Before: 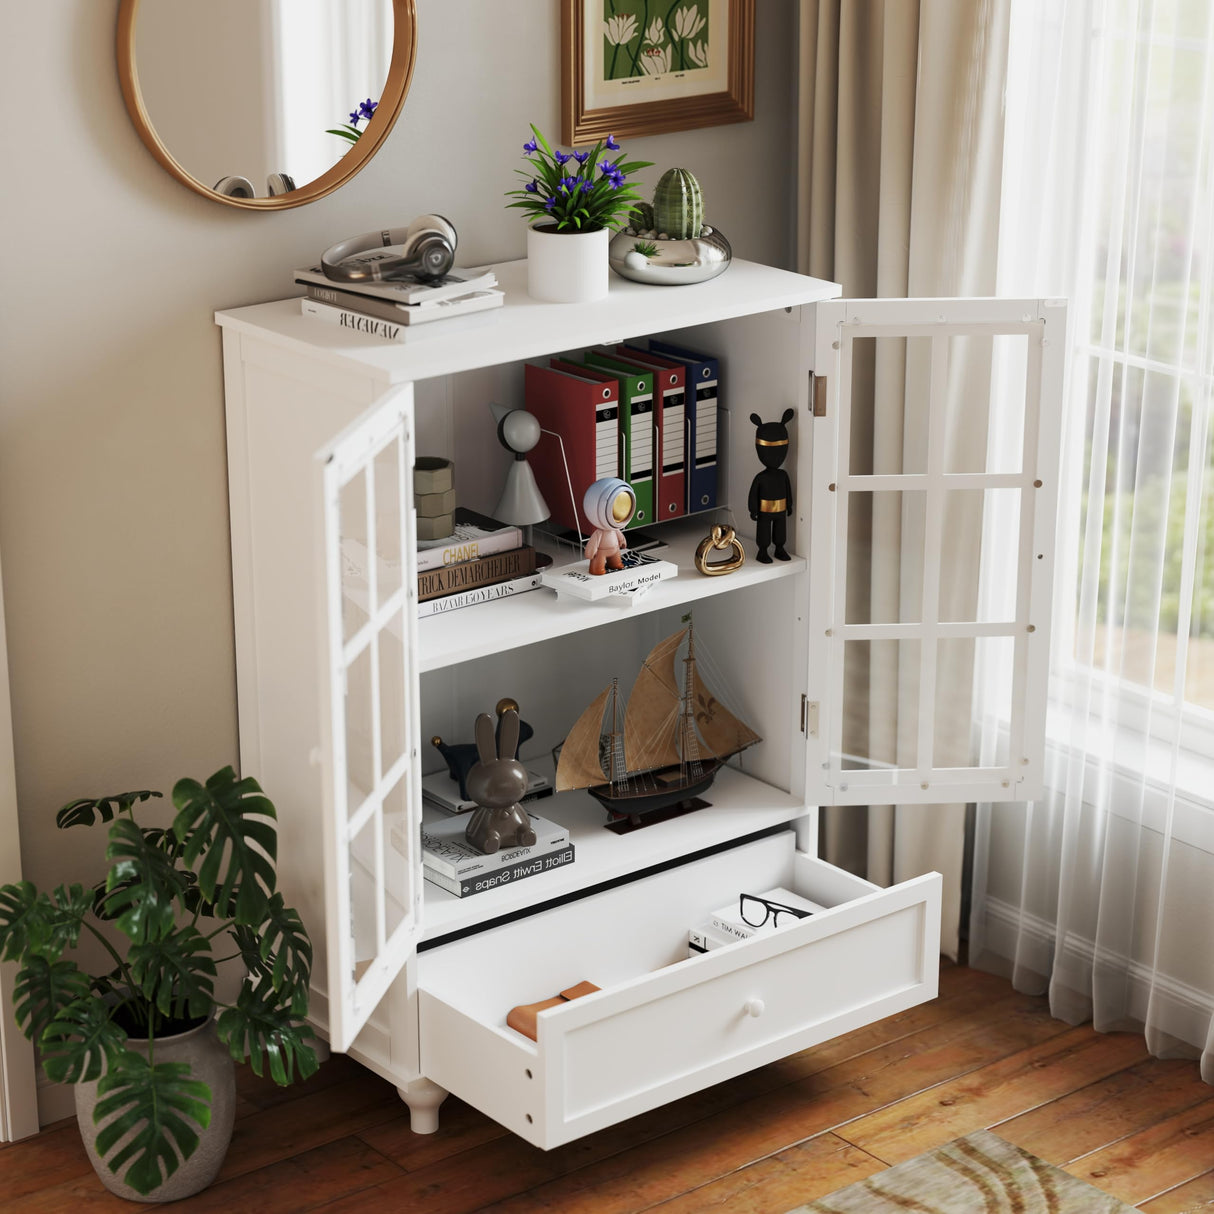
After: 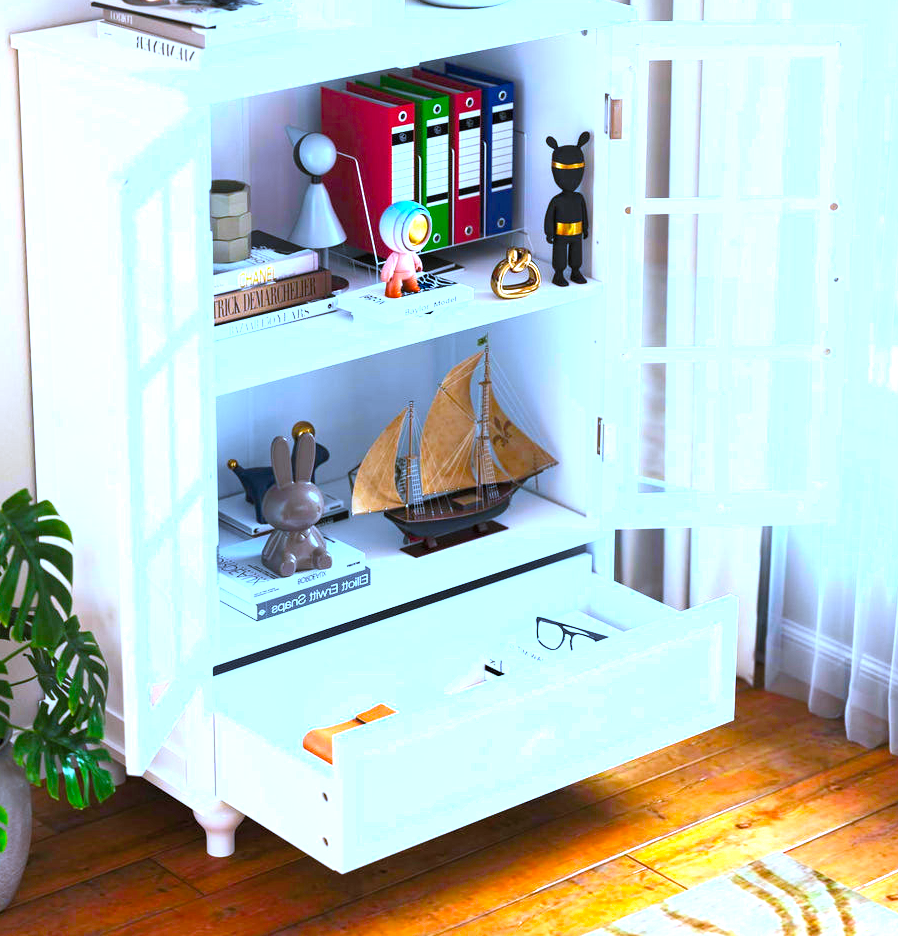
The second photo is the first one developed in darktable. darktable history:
white balance: red 0.871, blue 1.249
exposure: black level correction 0, exposure 1.173 EV, compensate exposure bias true, compensate highlight preservation false
contrast equalizer: y [[0.5, 0.5, 0.468, 0.5, 0.5, 0.5], [0.5 ×6], [0.5 ×6], [0 ×6], [0 ×6]]
contrast brightness saturation: contrast 0.07, brightness 0.18, saturation 0.4
crop: left 16.871%, top 22.857%, right 9.116%
color balance rgb: linear chroma grading › global chroma 9%, perceptual saturation grading › global saturation 36%, perceptual saturation grading › shadows 35%, perceptual brilliance grading › global brilliance 15%, perceptual brilliance grading › shadows -35%, global vibrance 15%
local contrast: highlights 100%, shadows 100%, detail 120%, midtone range 0.2
